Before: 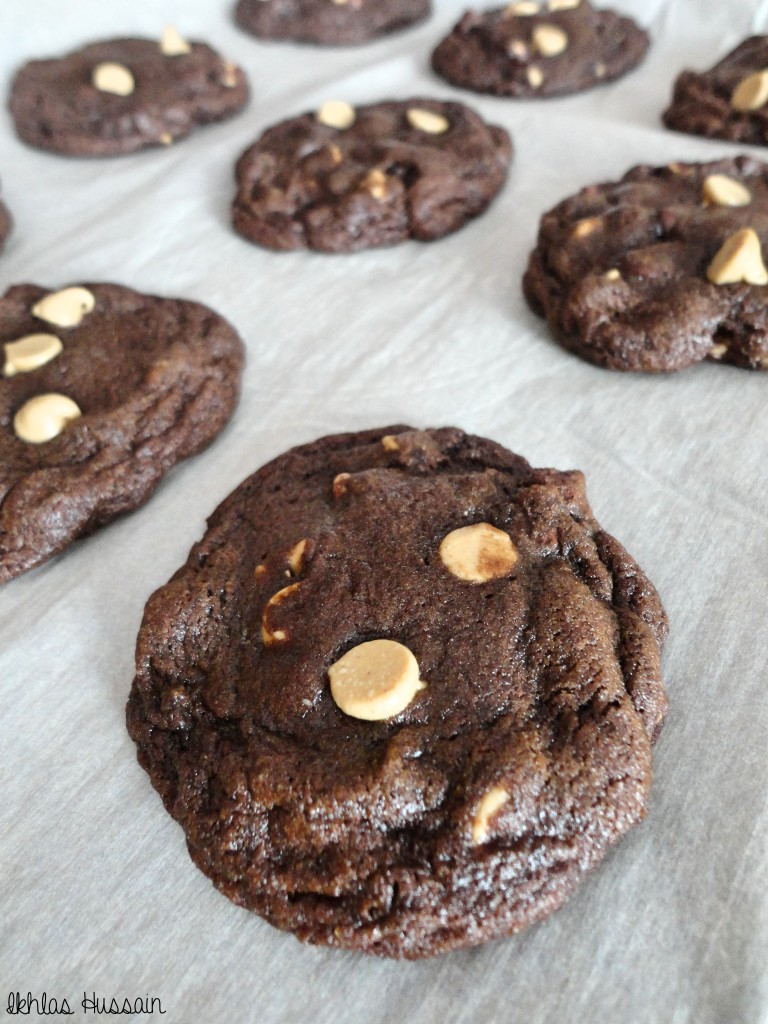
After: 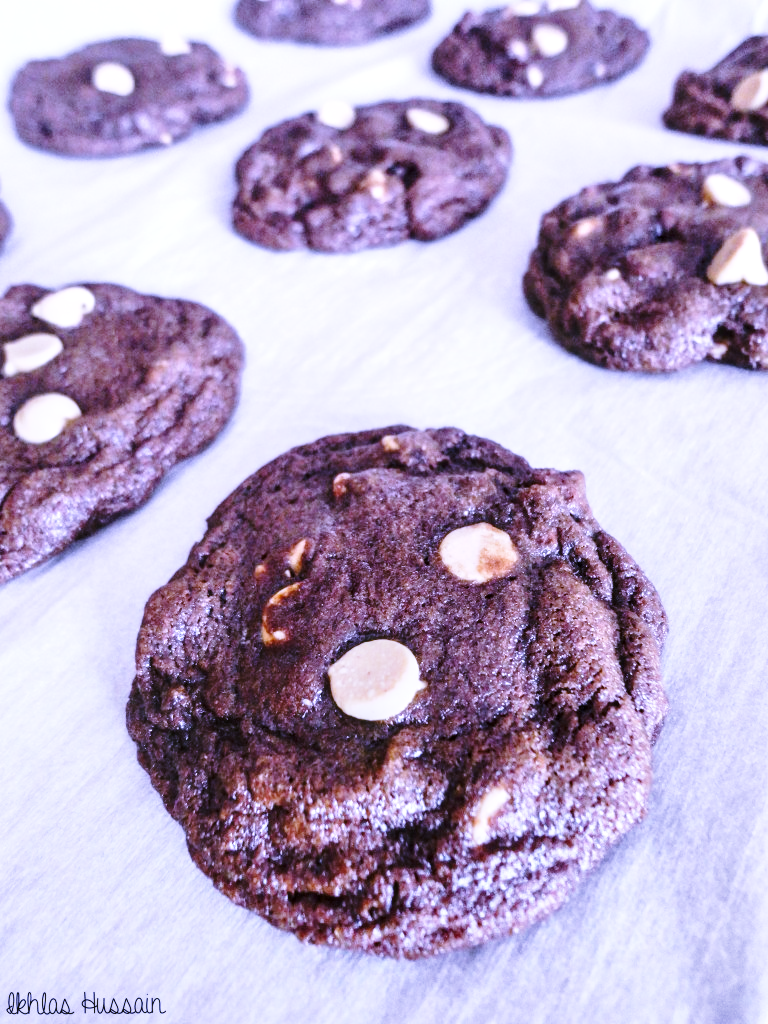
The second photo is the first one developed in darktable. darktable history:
base curve: curves: ch0 [(0, 0) (0.028, 0.03) (0.121, 0.232) (0.46, 0.748) (0.859, 0.968) (1, 1)], preserve colors none
local contrast: on, module defaults
white balance: red 0.98, blue 1.61
